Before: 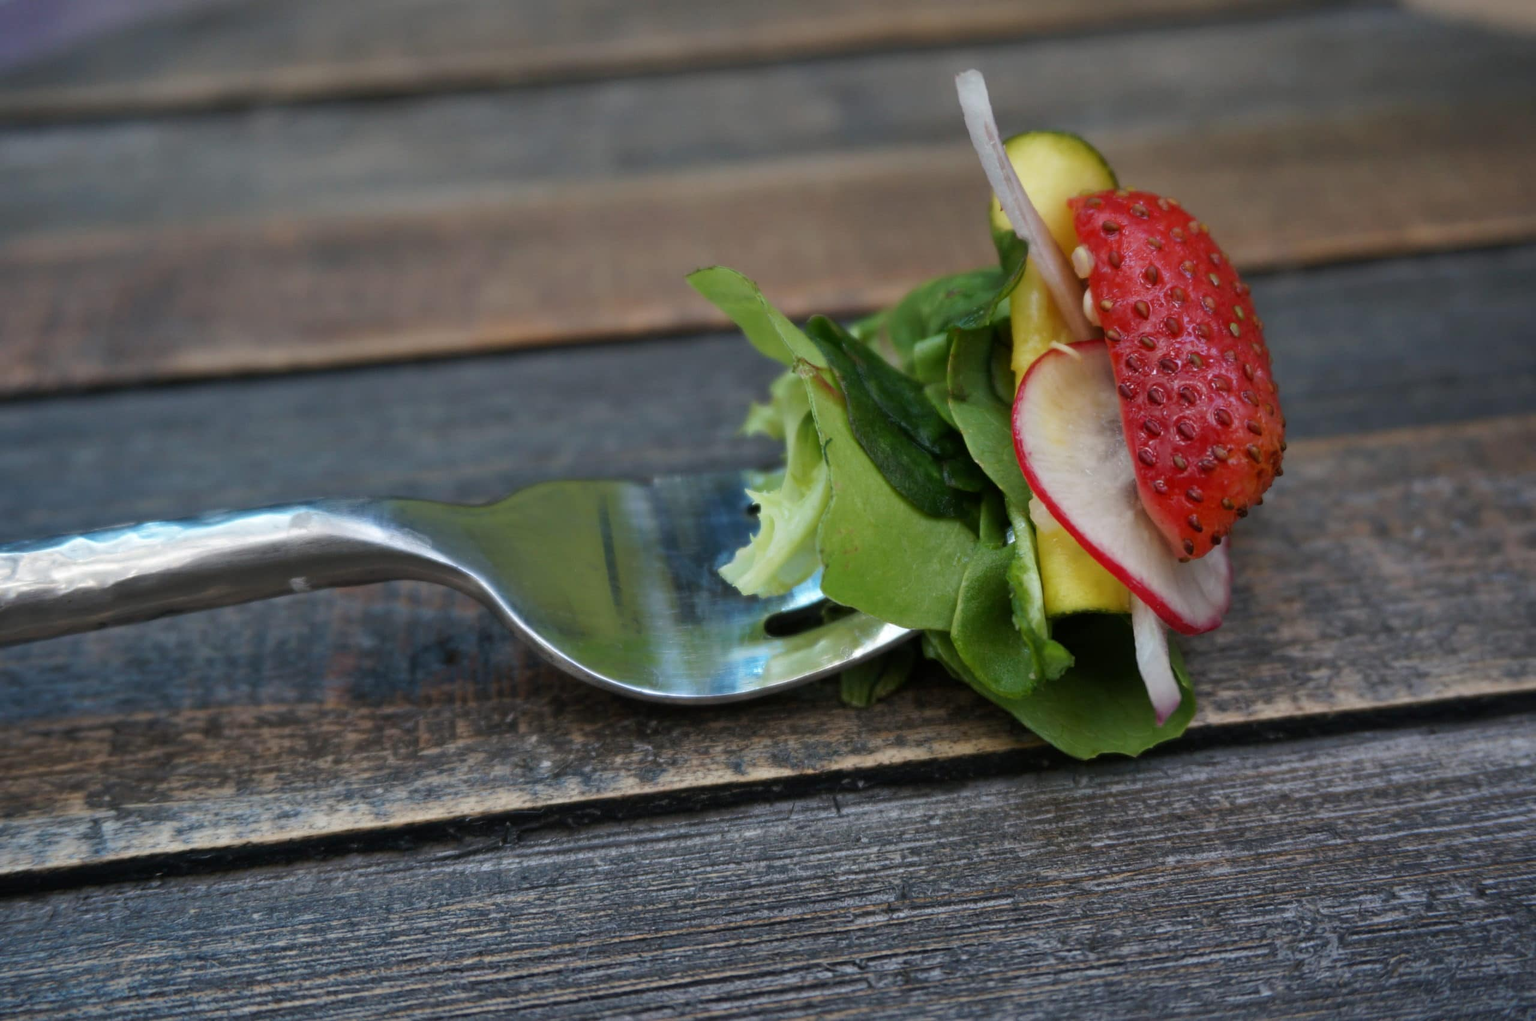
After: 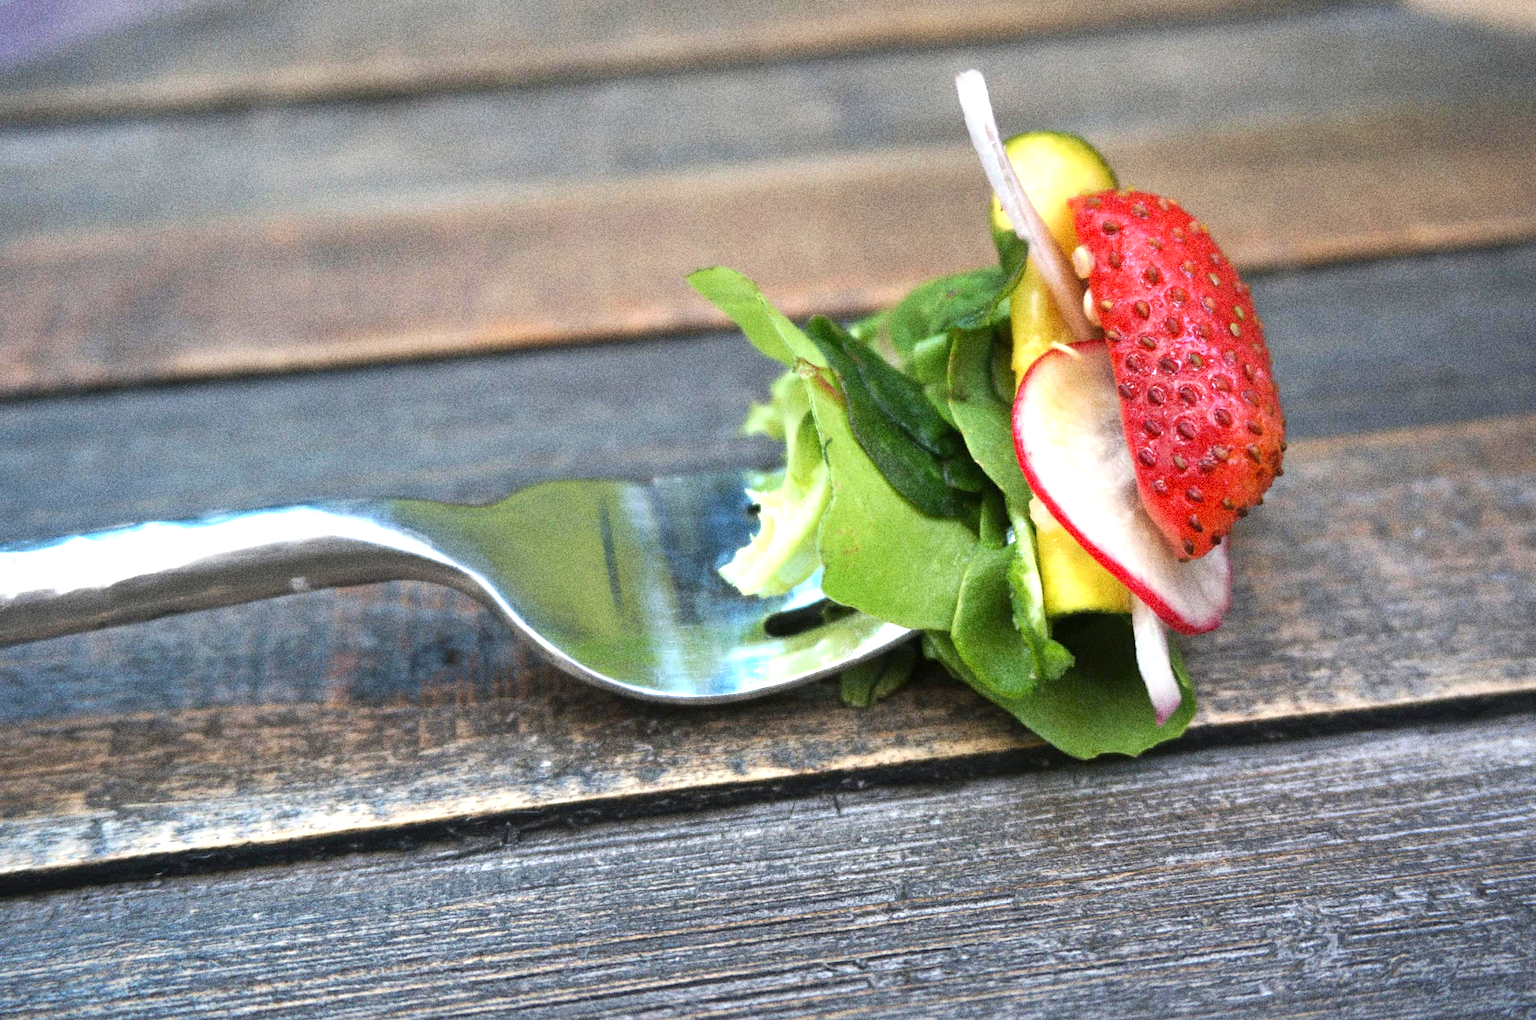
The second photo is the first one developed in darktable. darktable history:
grain: coarseness 10.62 ISO, strength 55.56%
exposure: black level correction 0, exposure 1.4 EV, compensate highlight preservation false
